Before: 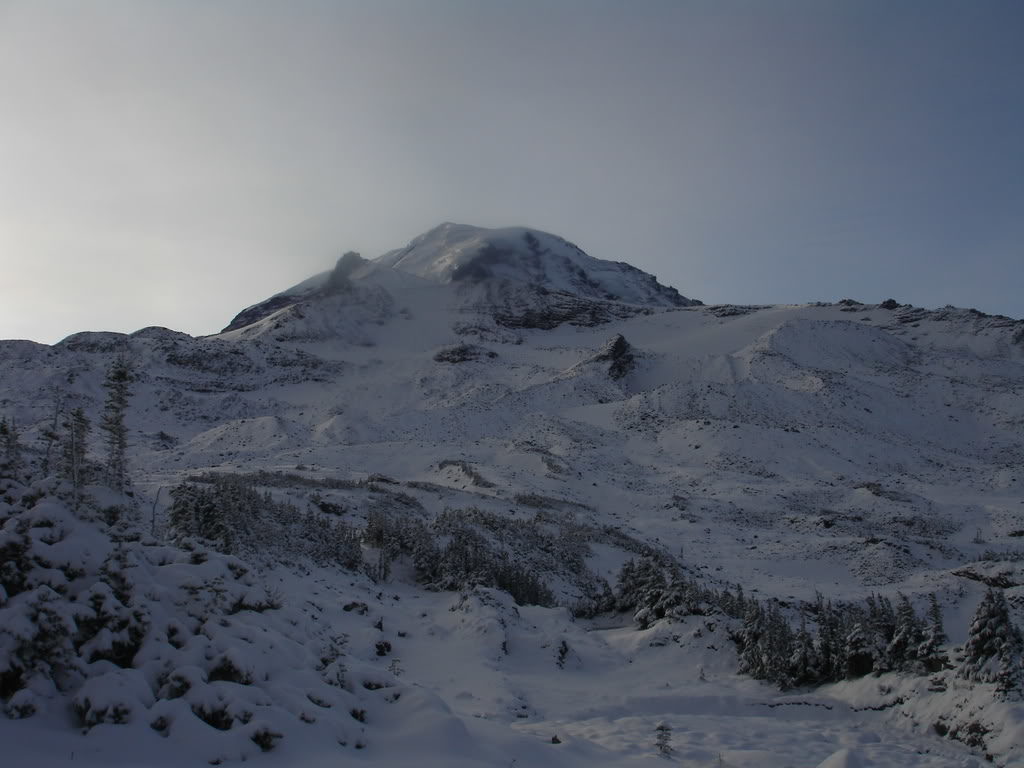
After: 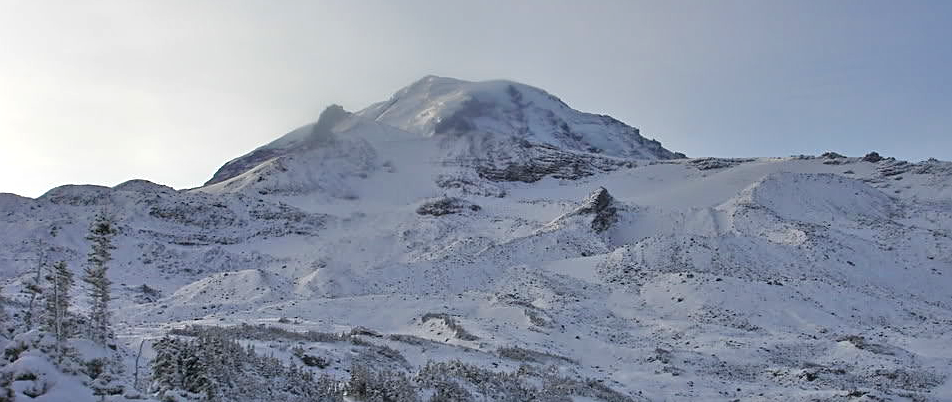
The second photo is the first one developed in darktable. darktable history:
sharpen: on, module defaults
exposure: exposure 0.6 EV, compensate highlight preservation false
crop: left 1.744%, top 19.225%, right 5.069%, bottom 28.357%
tone equalizer: -7 EV 0.15 EV, -6 EV 0.6 EV, -5 EV 1.15 EV, -4 EV 1.33 EV, -3 EV 1.15 EV, -2 EV 0.6 EV, -1 EV 0.15 EV, mask exposure compensation -0.5 EV
